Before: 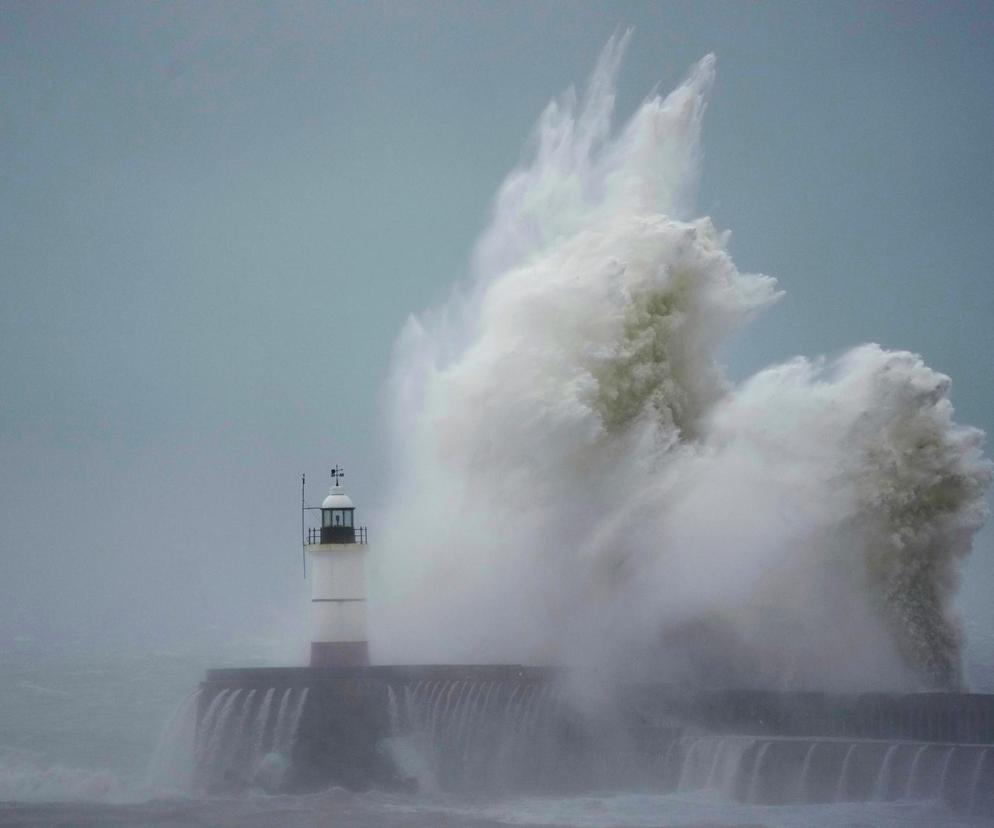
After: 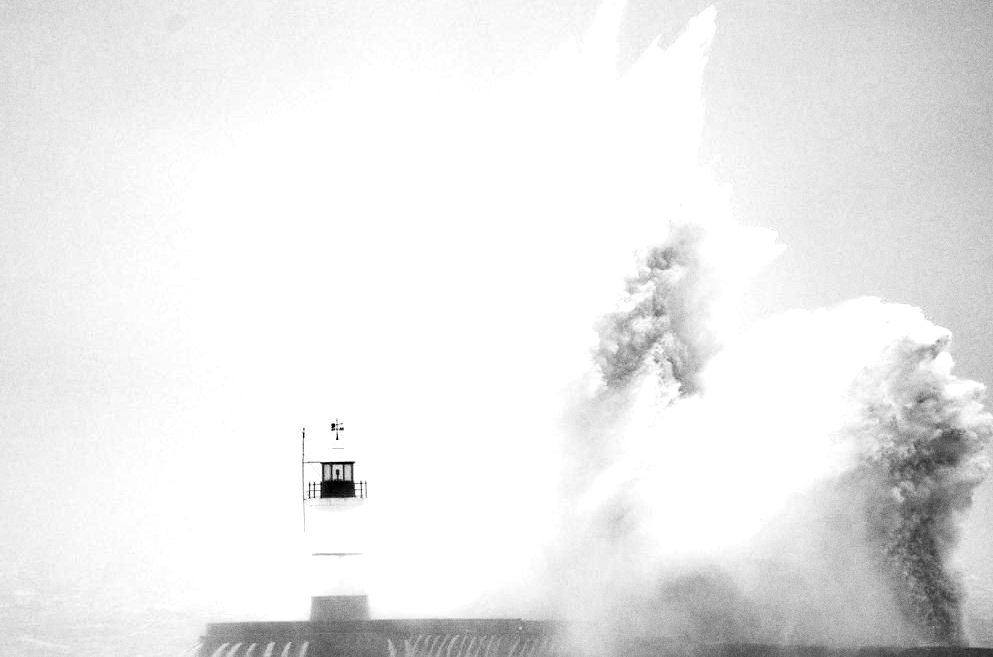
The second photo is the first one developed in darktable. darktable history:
monochrome: on, module defaults
levels: levels [0.182, 0.542, 0.902]
grain: coarseness 0.47 ISO
exposure: exposure 1 EV, compensate highlight preservation false
contrast brightness saturation: contrast 0.28
crop and rotate: top 5.667%, bottom 14.937%
